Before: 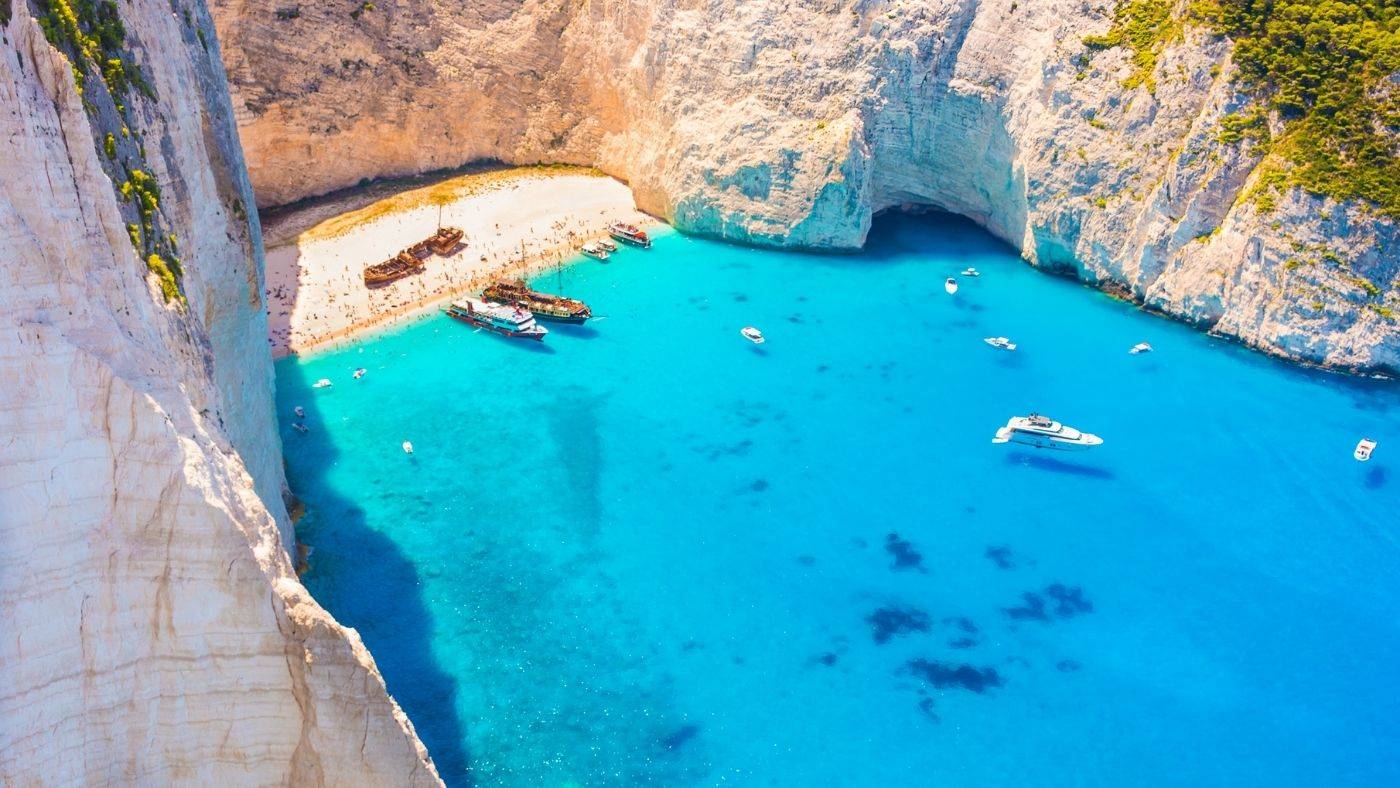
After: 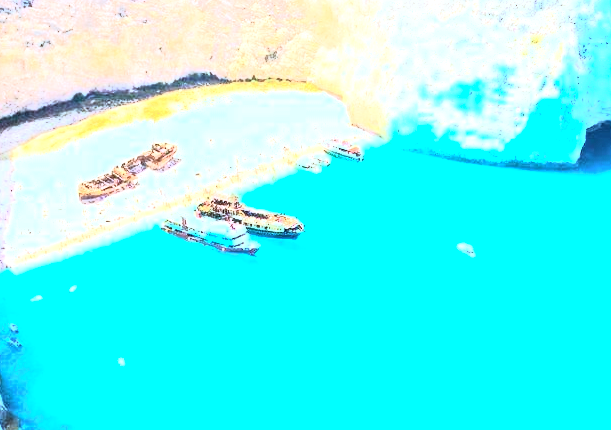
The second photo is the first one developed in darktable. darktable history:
crop: left 20.454%, top 10.791%, right 35.869%, bottom 34.631%
shadows and highlights: shadows 25.04, highlights -24.73
tone curve: curves: ch0 [(0, 0) (0.003, 0.005) (0.011, 0.018) (0.025, 0.041) (0.044, 0.072) (0.069, 0.113) (0.1, 0.163) (0.136, 0.221) (0.177, 0.289) (0.224, 0.366) (0.277, 0.452) (0.335, 0.546) (0.399, 0.65) (0.468, 0.763) (0.543, 0.885) (0.623, 0.93) (0.709, 0.946) (0.801, 0.963) (0.898, 0.981) (1, 1)], color space Lab, independent channels, preserve colors none
color calibration: gray › normalize channels true, x 0.37, y 0.382, temperature 4311.91 K, gamut compression 0.007
tone equalizer: -8 EV -1.08 EV, -7 EV -0.992 EV, -6 EV -0.855 EV, -5 EV -0.56 EV, -3 EV 0.604 EV, -2 EV 0.872 EV, -1 EV 0.994 EV, +0 EV 1.07 EV, edges refinement/feathering 500, mask exposure compensation -1.57 EV, preserve details guided filter
color correction: highlights a* -10.04, highlights b* -9.95
exposure: black level correction 0, exposure 0.302 EV, compensate highlight preservation false
